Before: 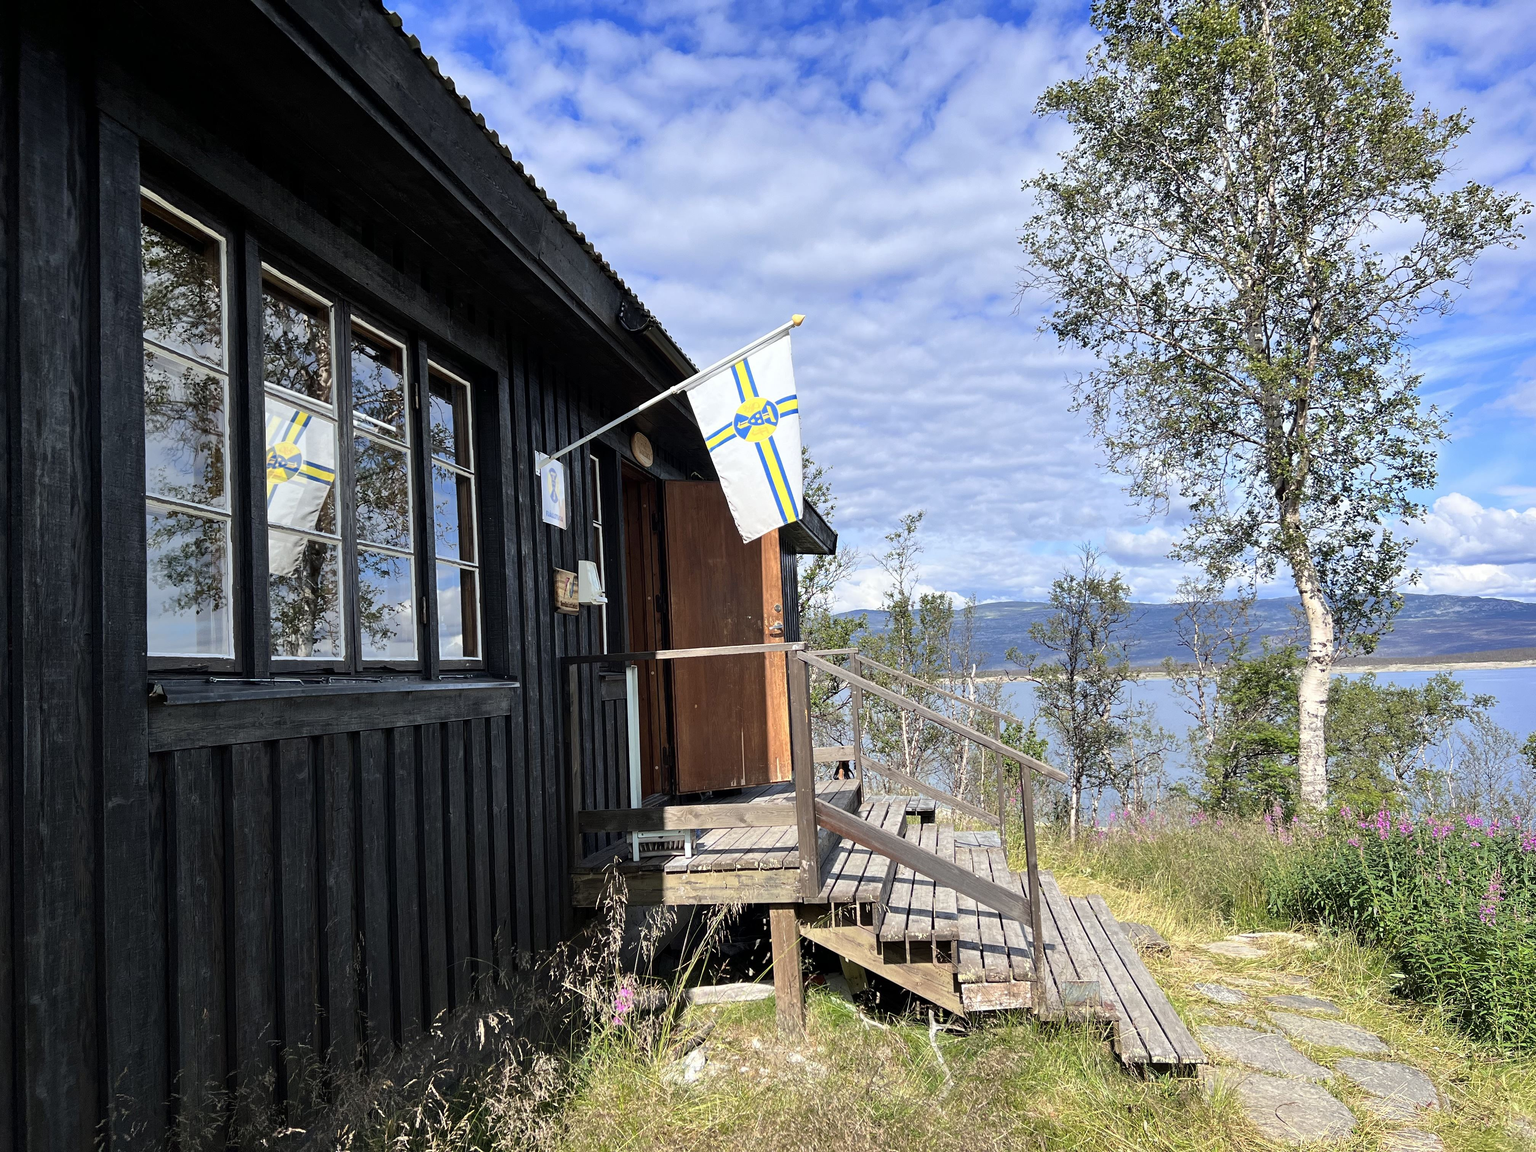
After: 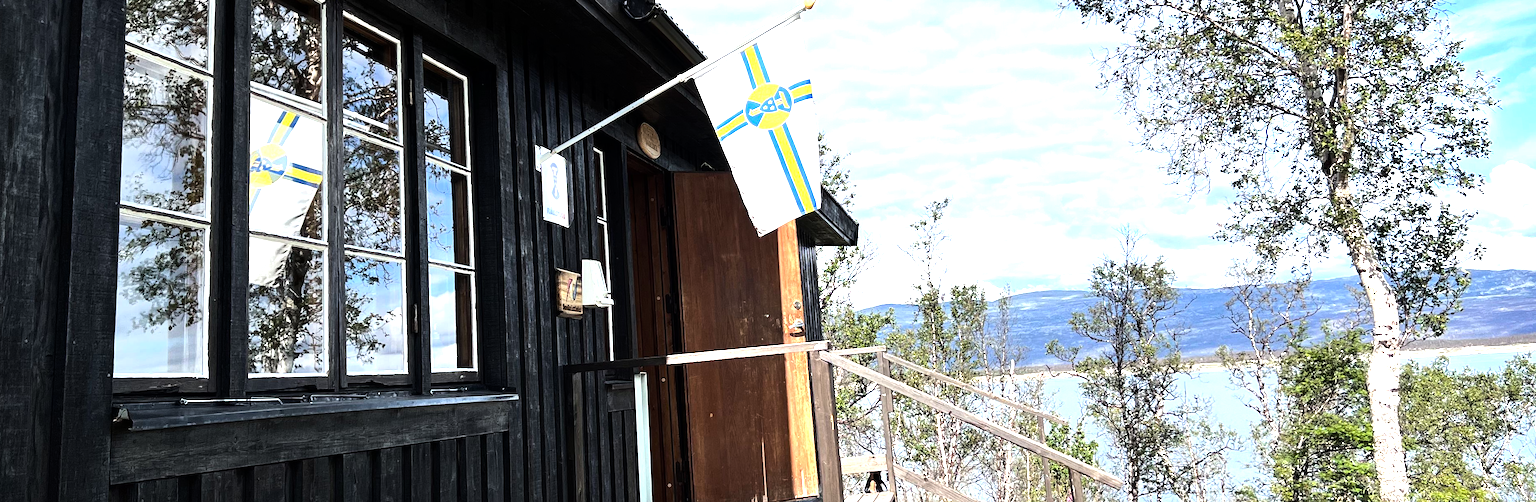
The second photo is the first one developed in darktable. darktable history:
tone equalizer: -8 EV -1.08 EV, -7 EV -1.01 EV, -6 EV -0.867 EV, -5 EV -0.578 EV, -3 EV 0.578 EV, -2 EV 0.867 EV, -1 EV 1.01 EV, +0 EV 1.08 EV, edges refinement/feathering 500, mask exposure compensation -1.57 EV, preserve details no
crop and rotate: top 23.84%, bottom 34.294%
exposure: exposure 0.2 EV, compensate highlight preservation false
rotate and perspective: rotation -1.68°, lens shift (vertical) -0.146, crop left 0.049, crop right 0.912, crop top 0.032, crop bottom 0.96
